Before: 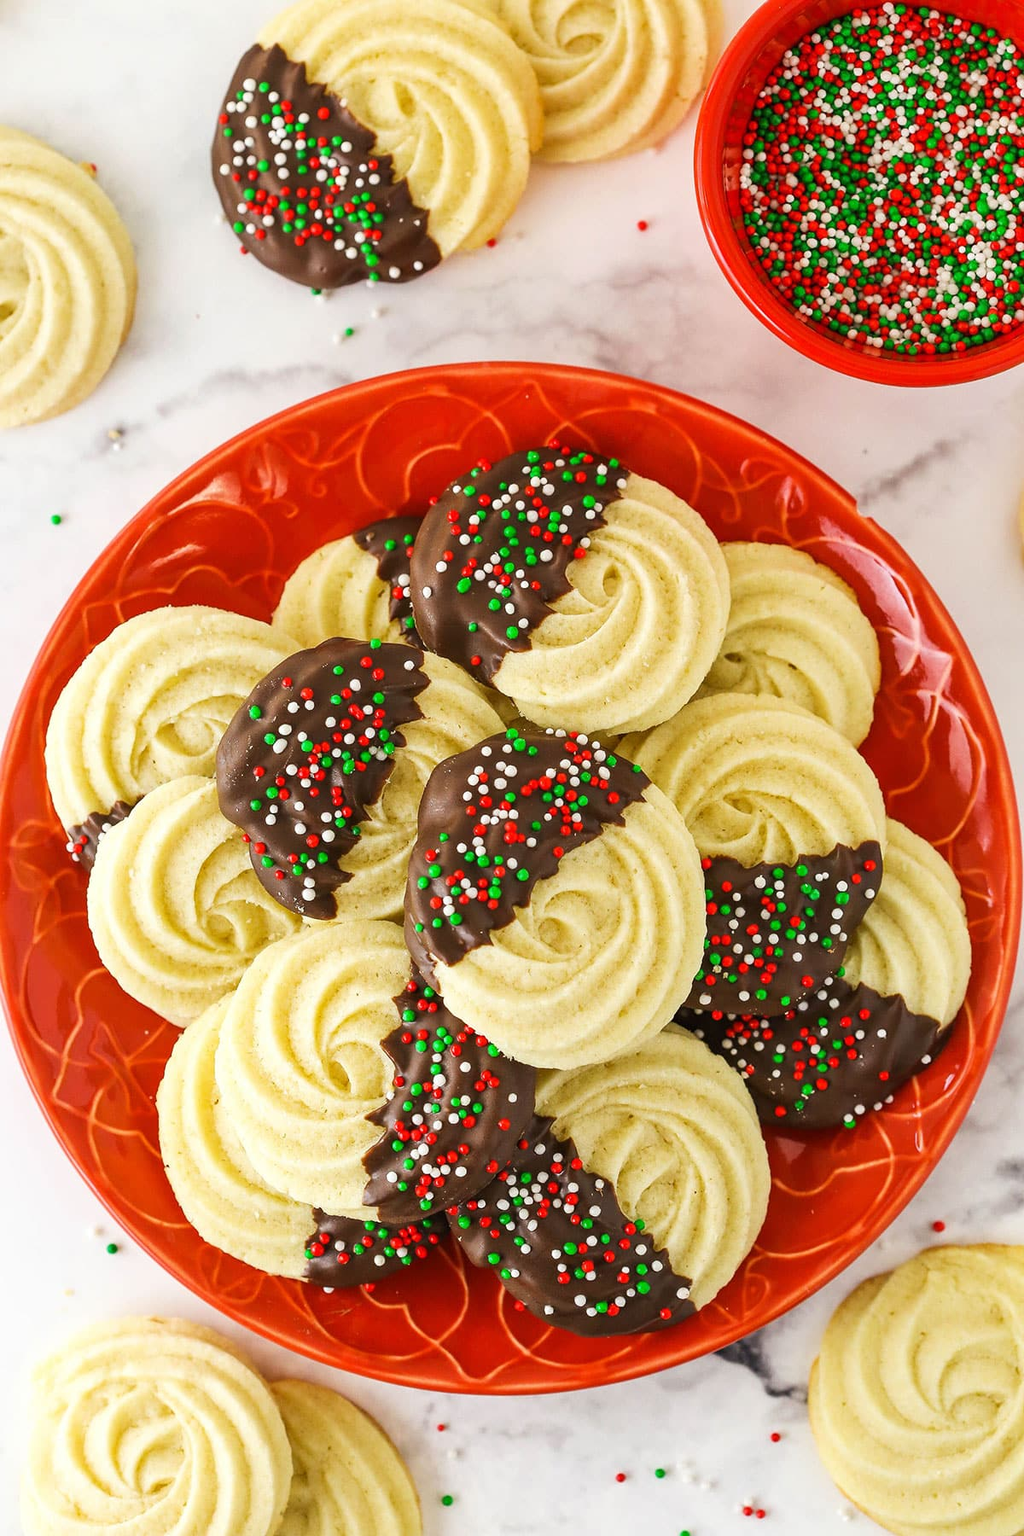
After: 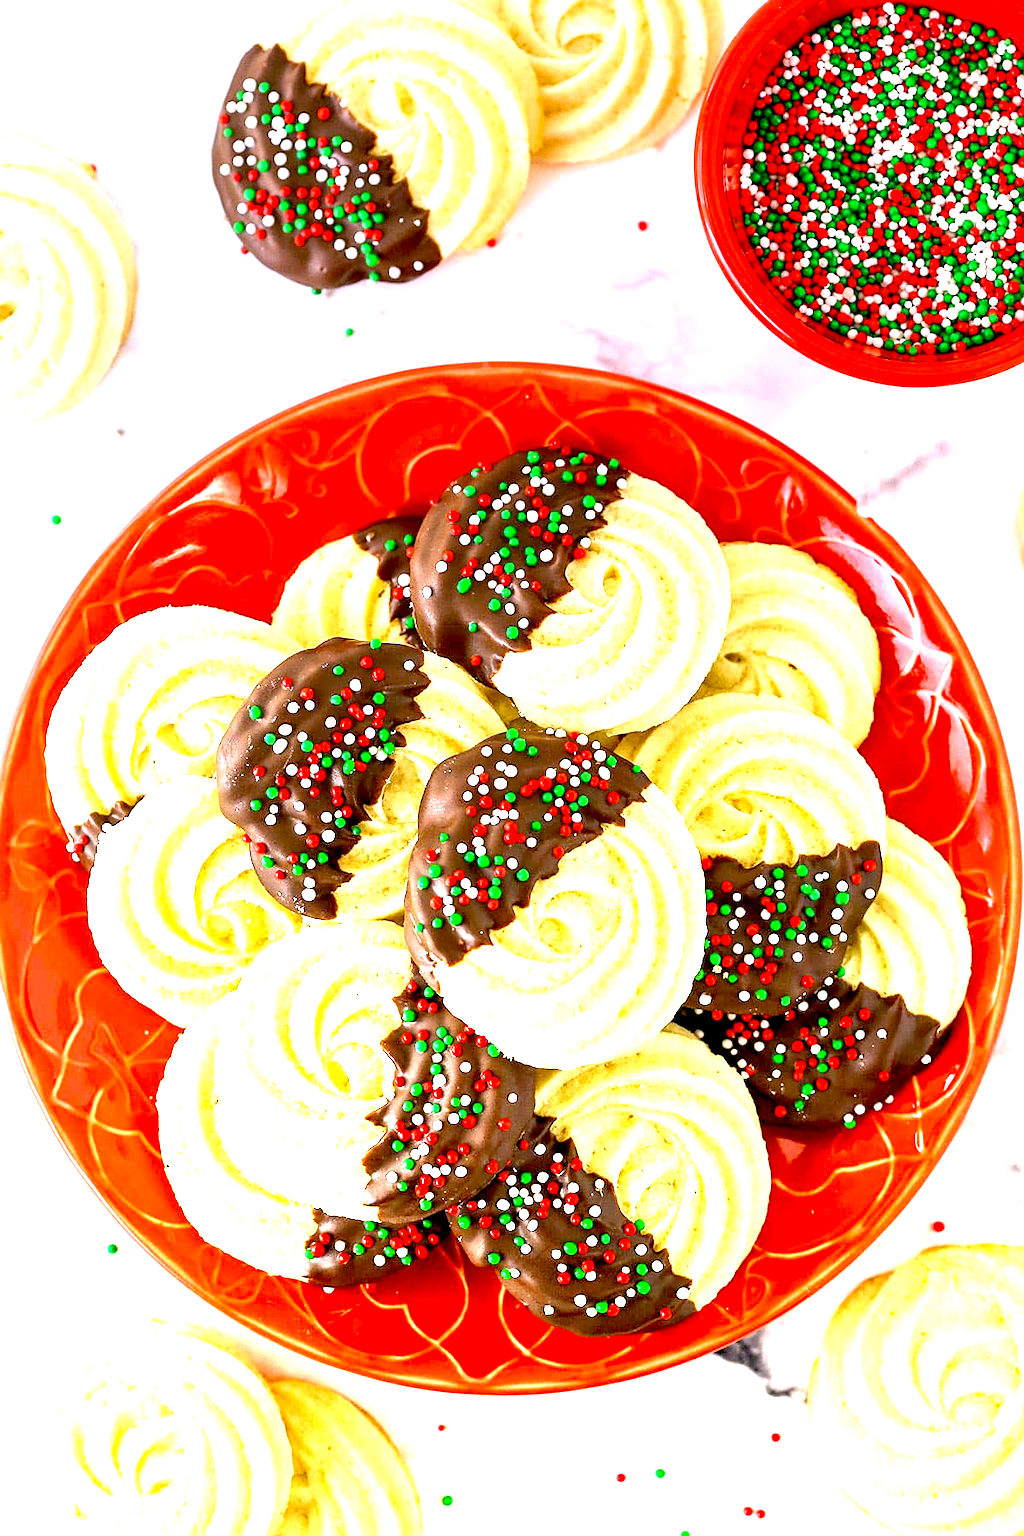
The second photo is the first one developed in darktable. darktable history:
graduated density: hue 238.83°, saturation 50%
sharpen: amount 0.2
exposure: black level correction 0.016, exposure 1.774 EV, compensate highlight preservation false
